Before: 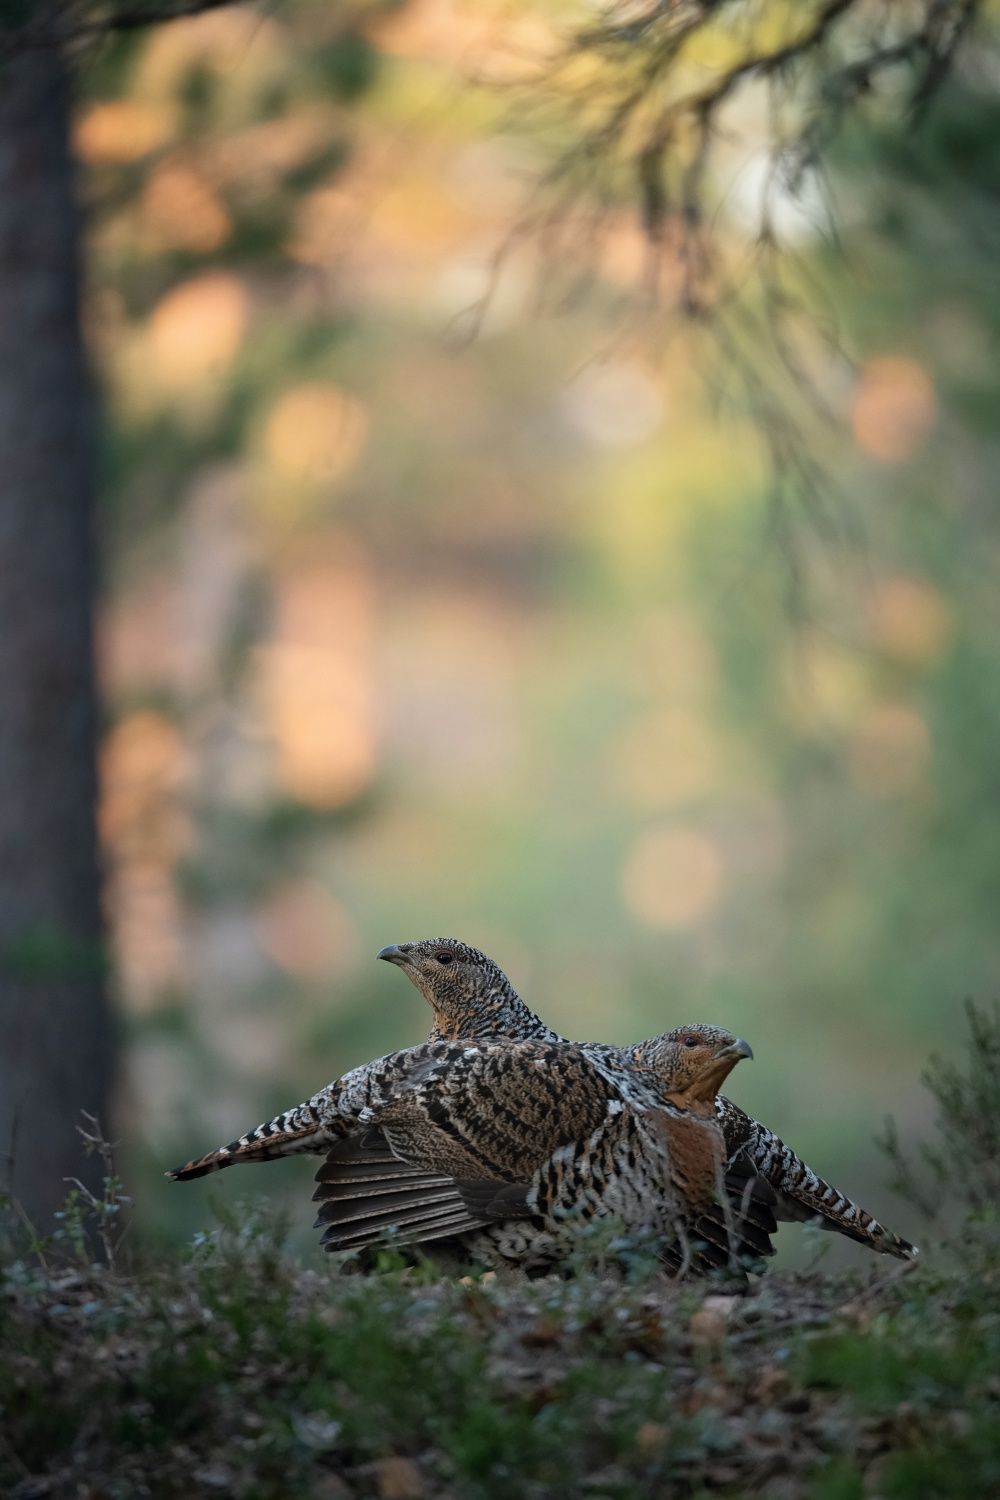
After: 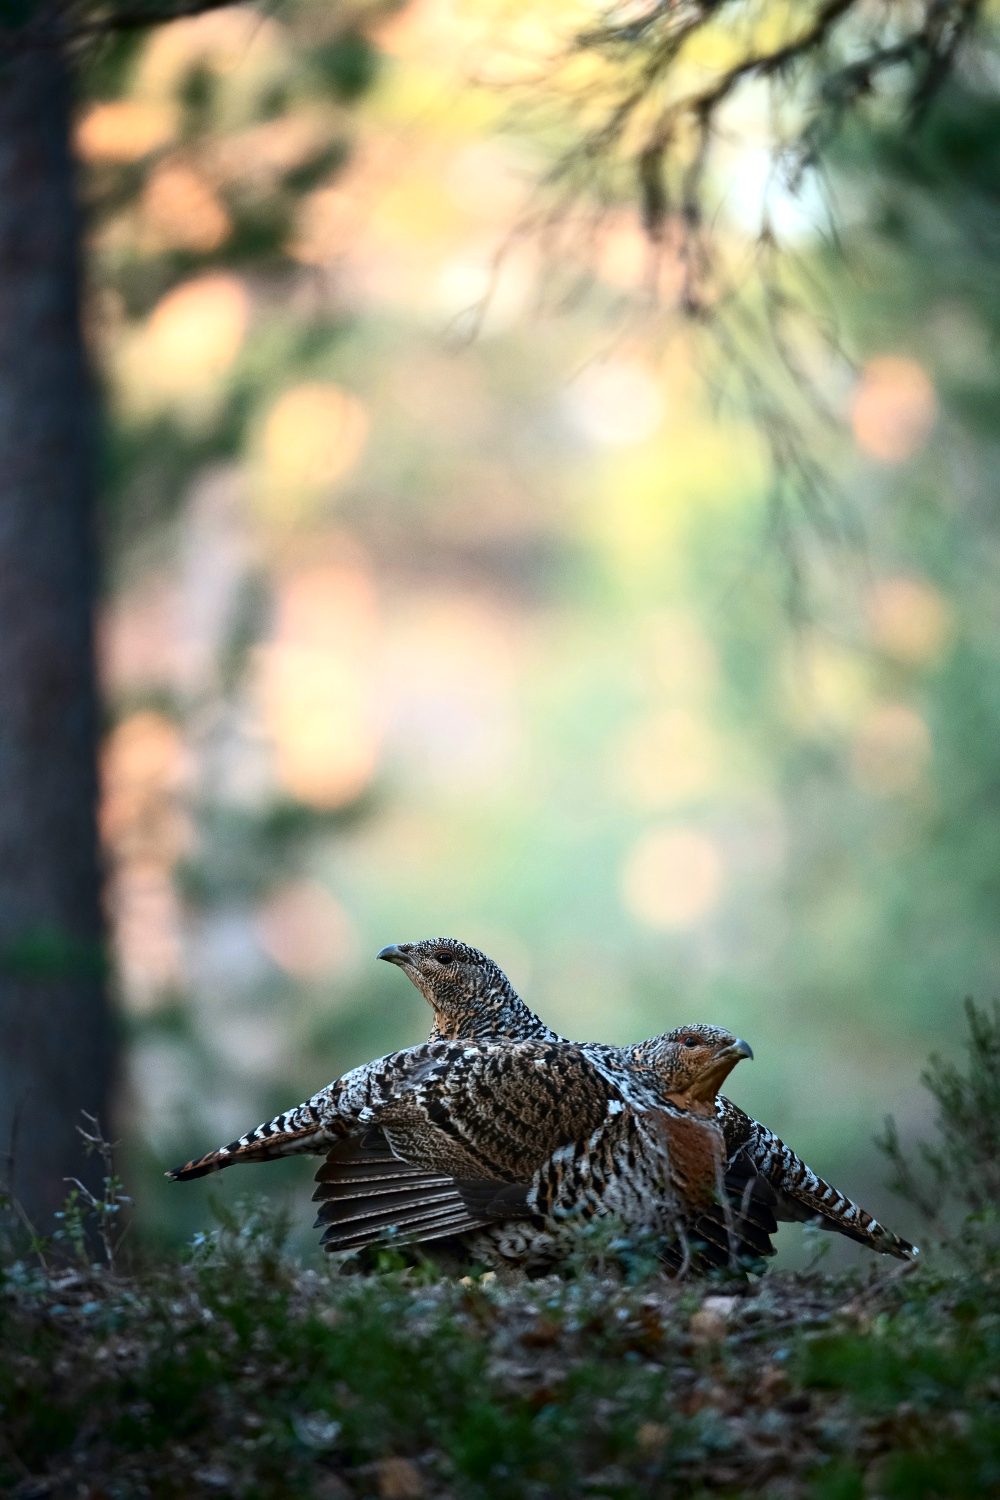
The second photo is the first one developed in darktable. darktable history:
contrast brightness saturation: contrast 0.204, brightness -0.101, saturation 0.104
exposure: black level correction 0, exposure 0.695 EV, compensate highlight preservation false
color correction: highlights a* -3.77, highlights b* -10.9
